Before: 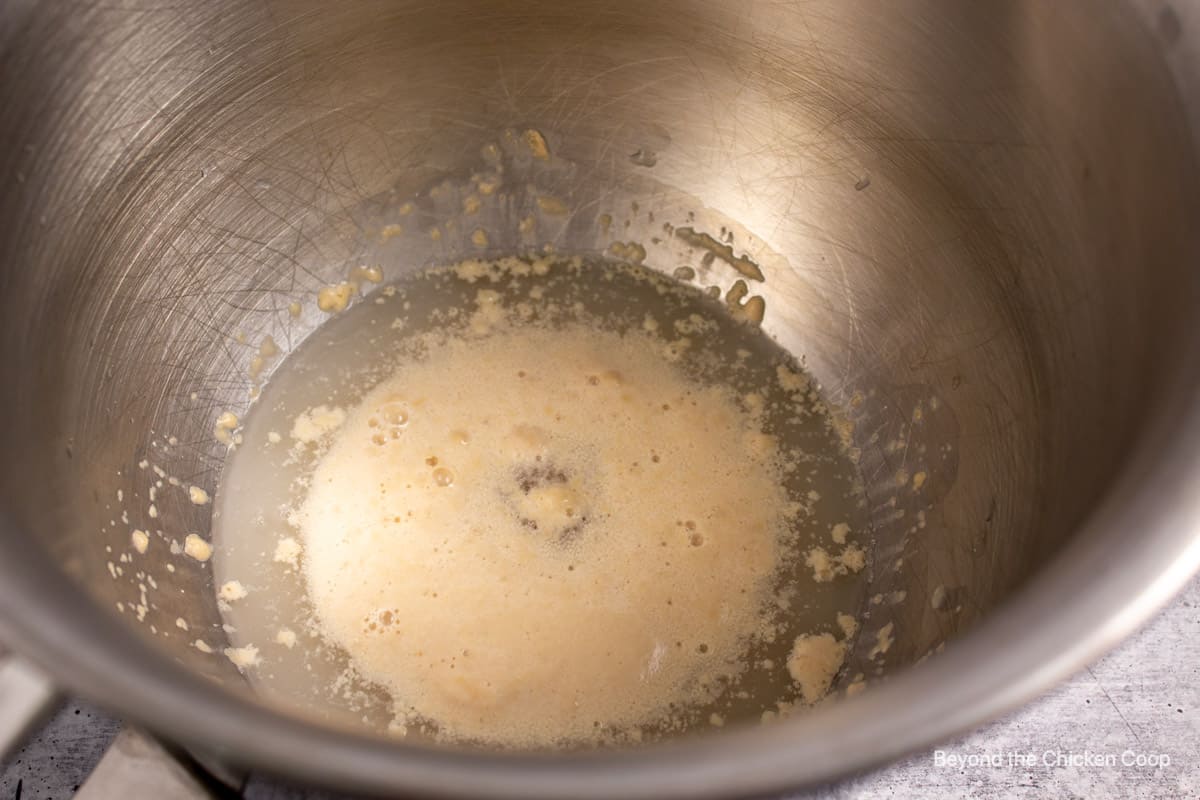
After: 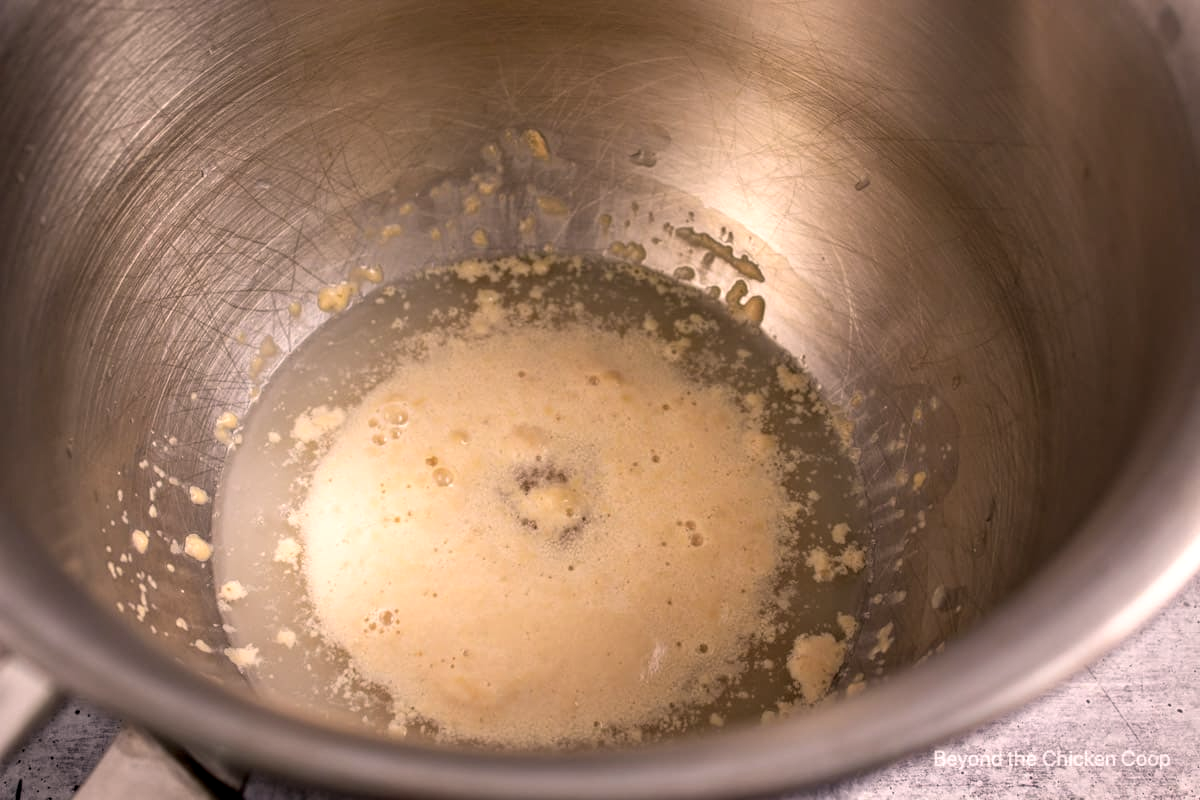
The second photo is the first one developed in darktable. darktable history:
color correction: highlights a* 7.34, highlights b* 4.37
local contrast: on, module defaults
